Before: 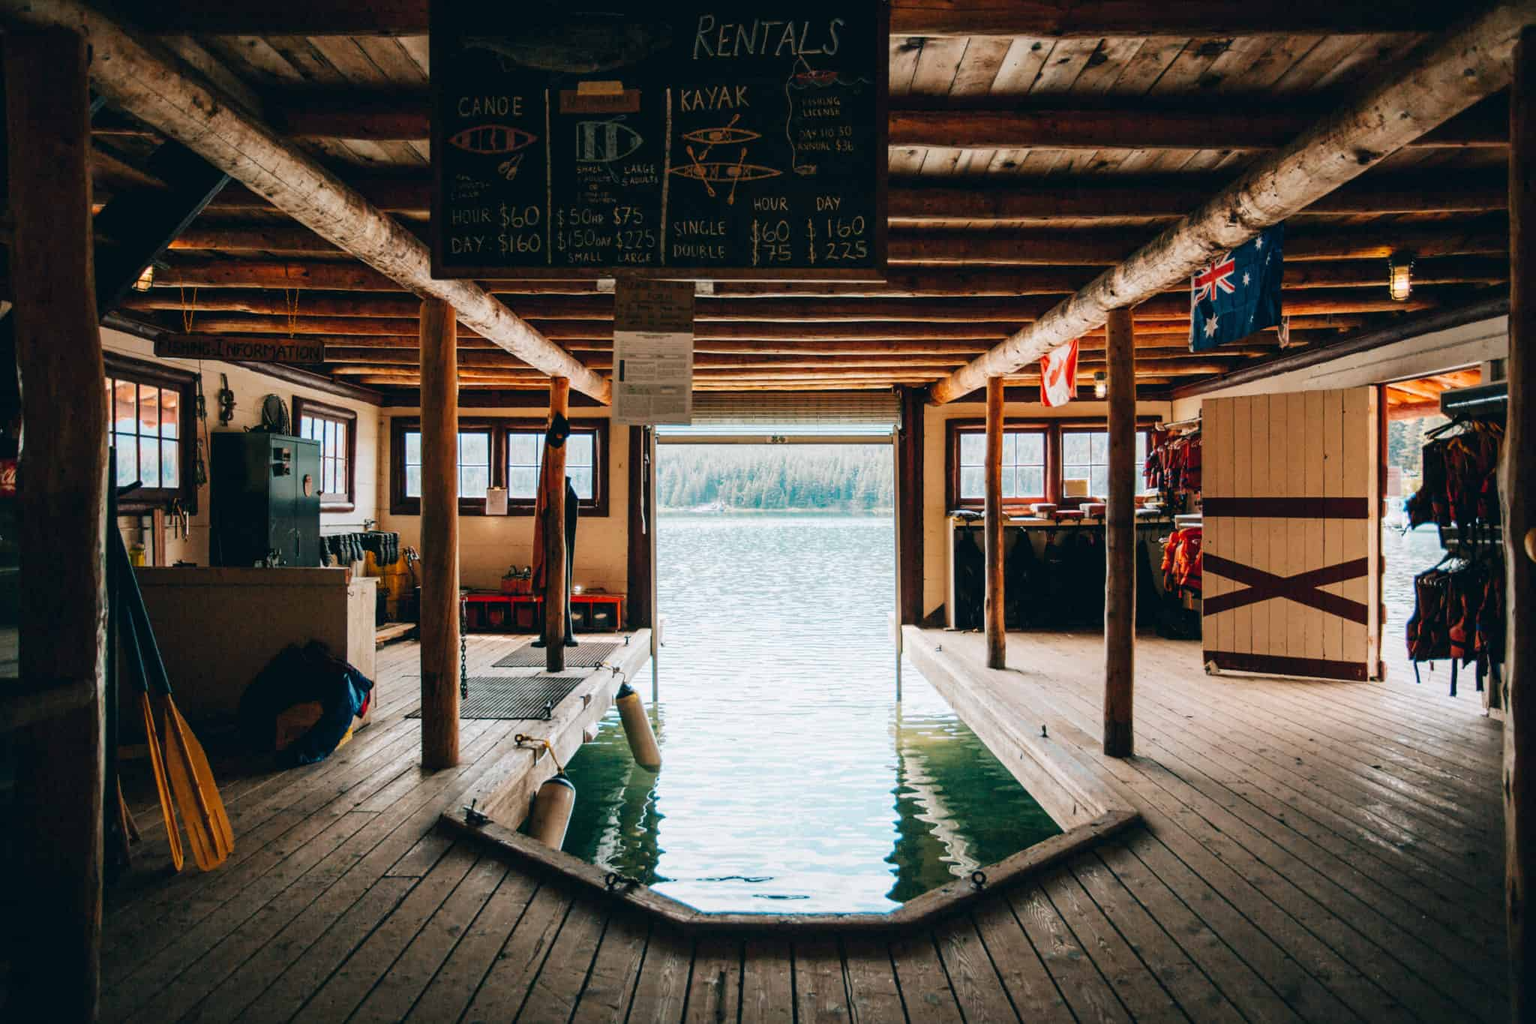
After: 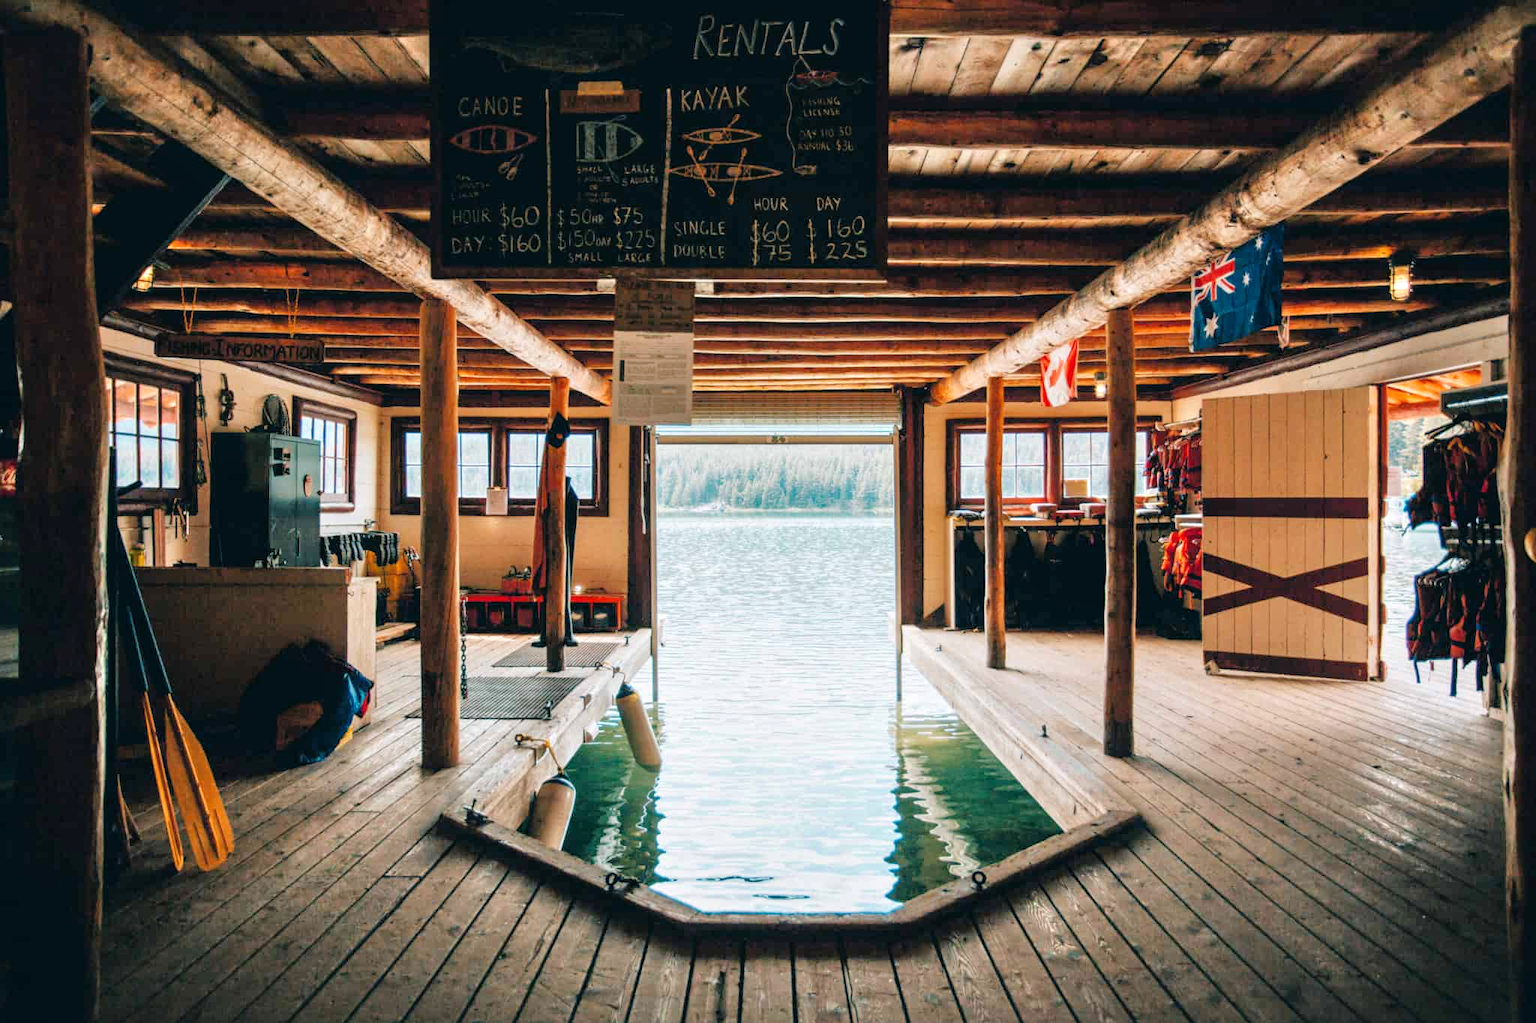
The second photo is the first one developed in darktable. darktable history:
color zones: curves: ch0 [(0, 0.5) (0.143, 0.5) (0.286, 0.5) (0.429, 0.5) (0.62, 0.489) (0.714, 0.445) (0.844, 0.496) (1, 0.5)]; ch1 [(0, 0.5) (0.143, 0.5) (0.286, 0.5) (0.429, 0.5) (0.571, 0.5) (0.714, 0.523) (0.857, 0.5) (1, 0.5)]
tone equalizer: -7 EV 0.145 EV, -6 EV 0.638 EV, -5 EV 1.17 EV, -4 EV 1.36 EV, -3 EV 1.14 EV, -2 EV 0.6 EV, -1 EV 0.166 EV, luminance estimator HSV value / RGB max
